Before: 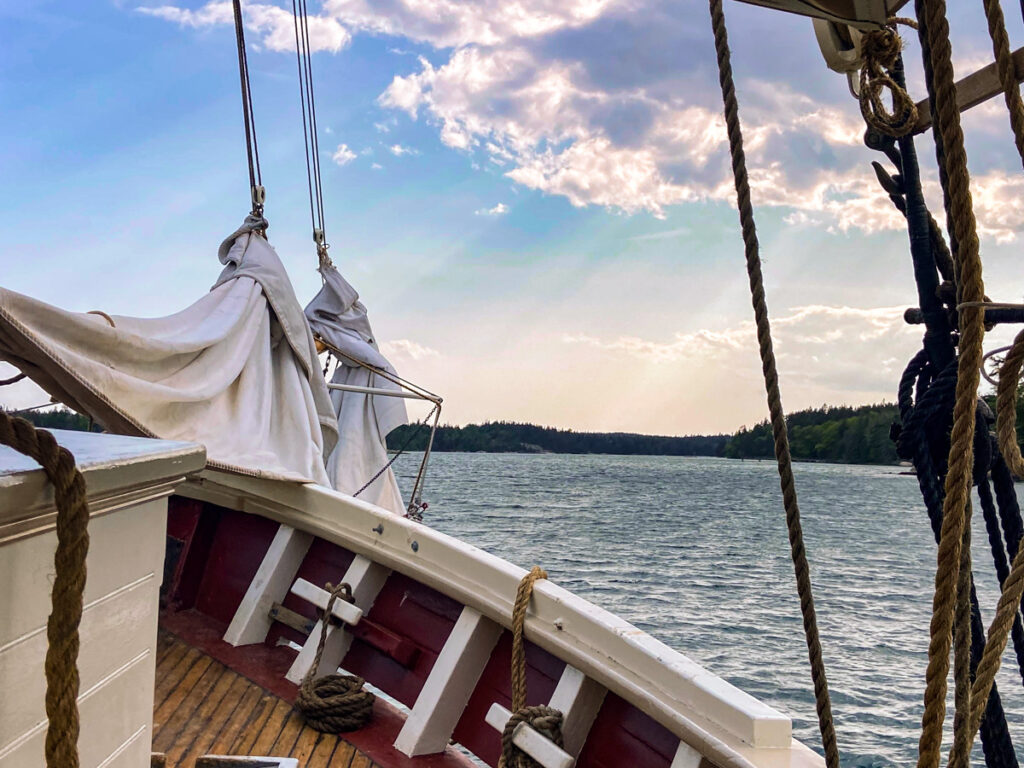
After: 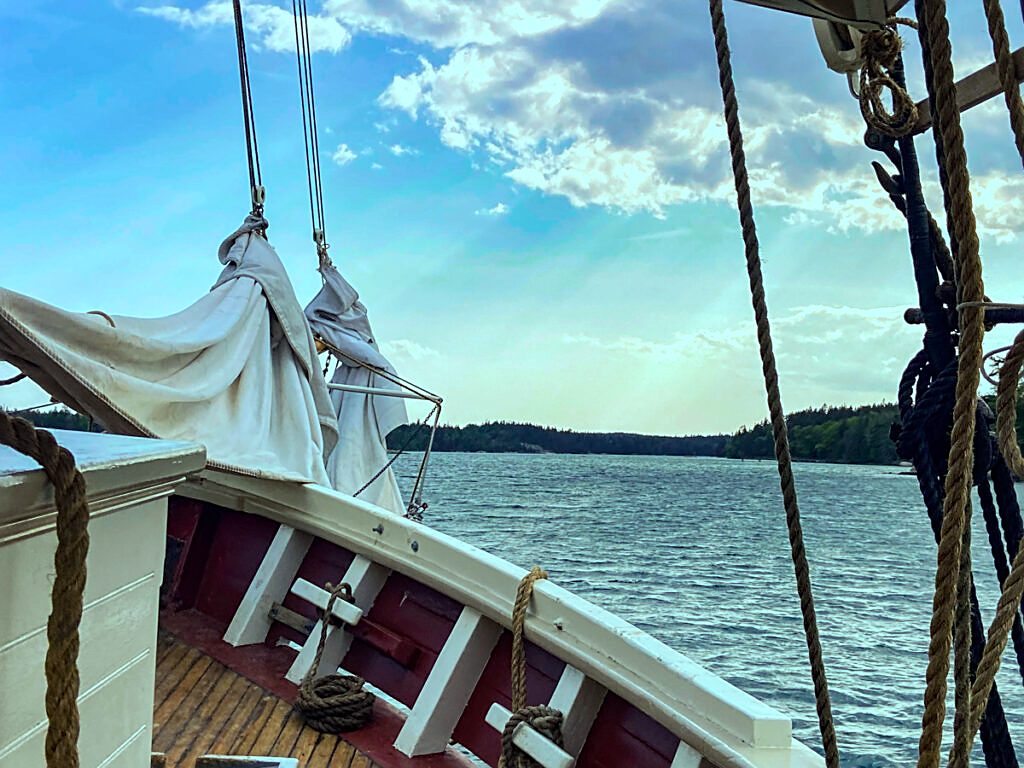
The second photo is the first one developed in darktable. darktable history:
color balance rgb: shadows lift › chroma 7.23%, shadows lift › hue 246.48°, highlights gain › chroma 5.38%, highlights gain › hue 196.93°, white fulcrum 1 EV
sharpen: on, module defaults
